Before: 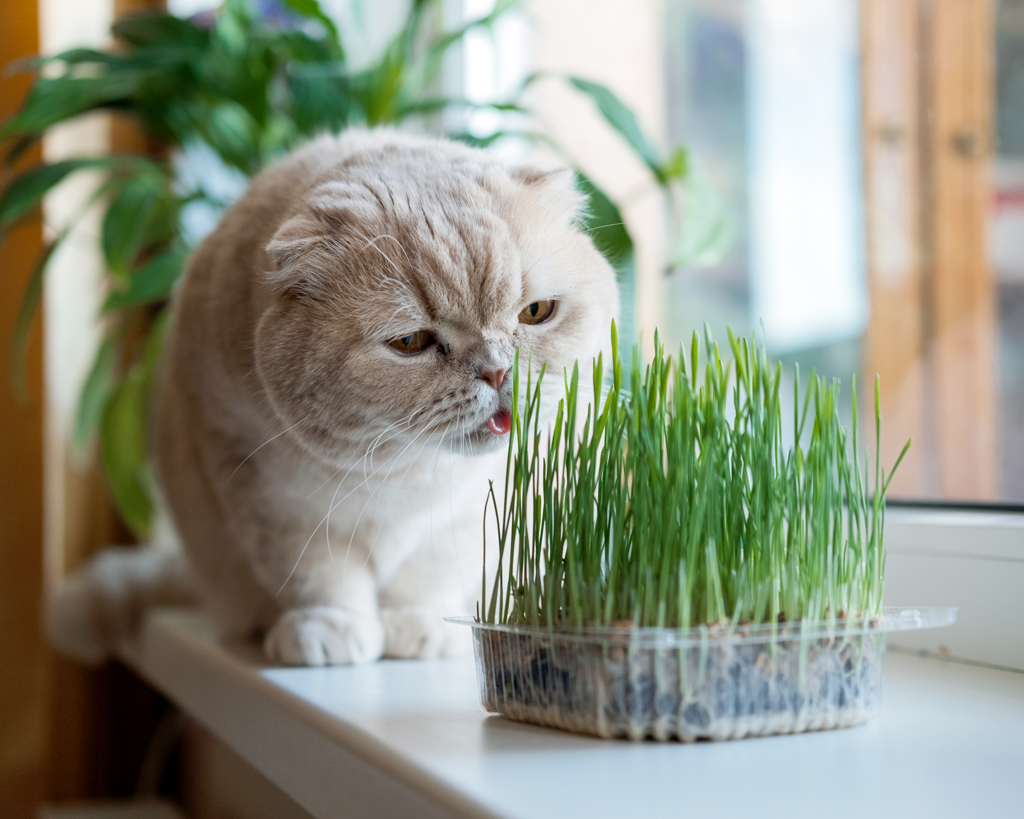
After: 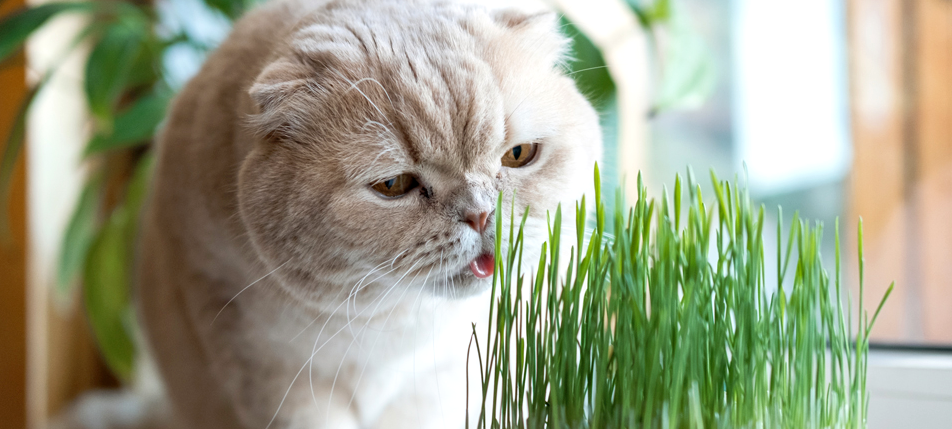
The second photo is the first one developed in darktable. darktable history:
exposure: exposure 0.29 EV, compensate highlight preservation false
crop: left 1.744%, top 19.225%, right 5.069%, bottom 28.357%
haze removal: strength 0.02, distance 0.25, compatibility mode true, adaptive false
